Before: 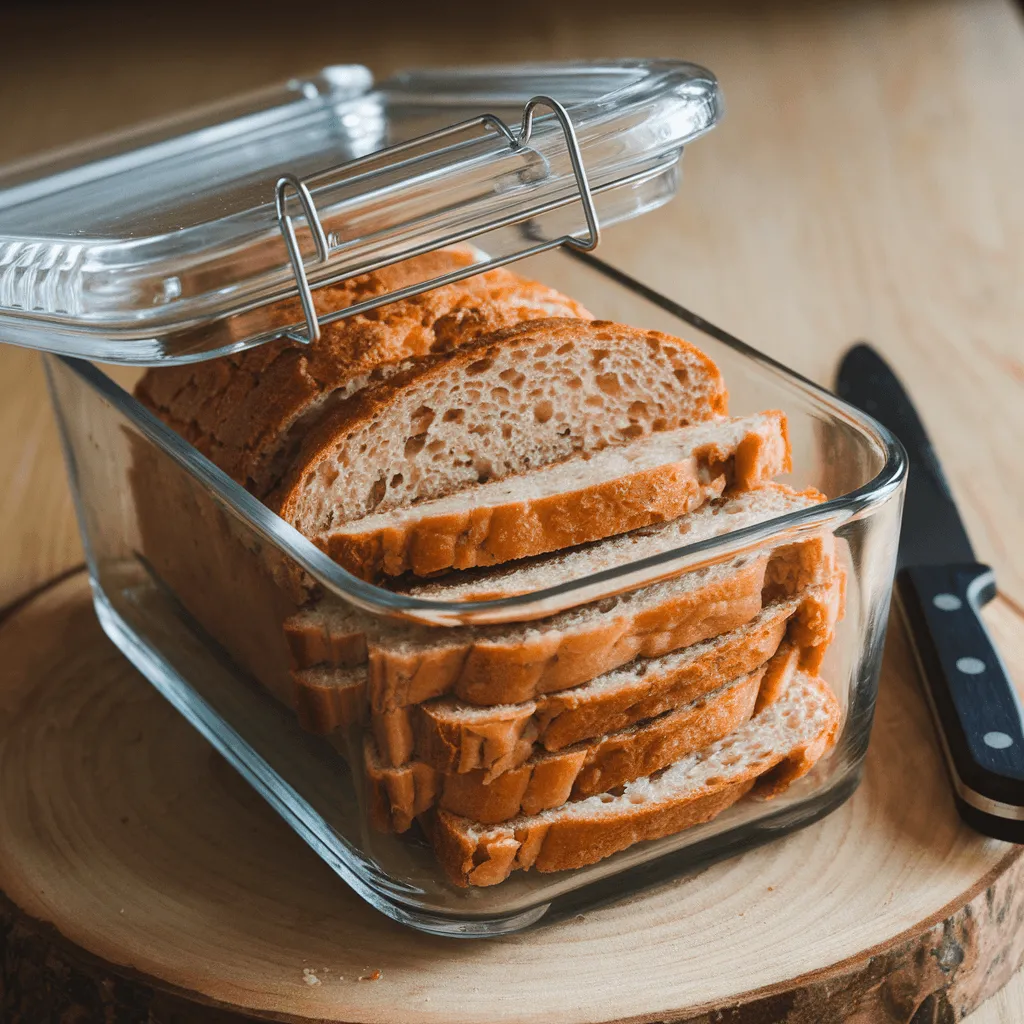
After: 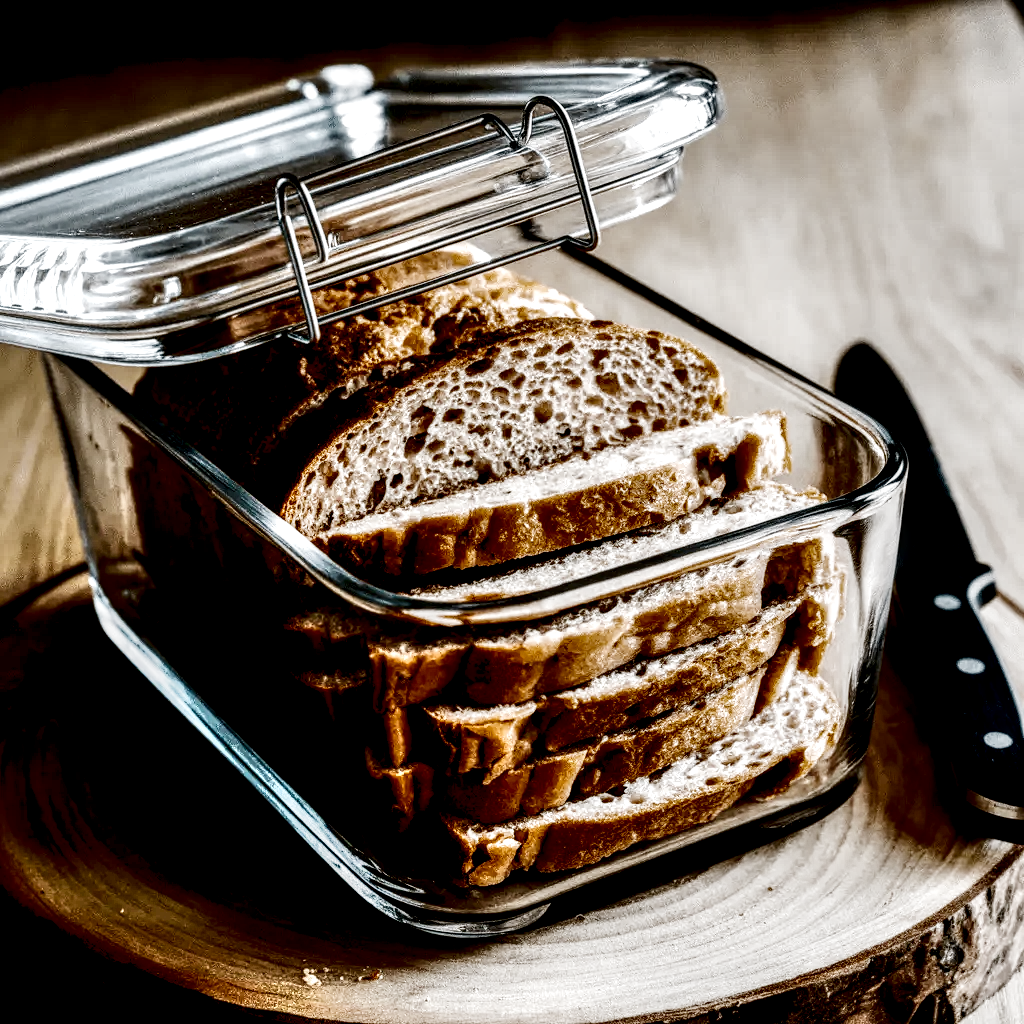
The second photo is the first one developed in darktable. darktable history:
local contrast: detail 202%
tone equalizer: -8 EV -0.785 EV, -7 EV -0.672 EV, -6 EV -0.625 EV, -5 EV -0.37 EV, -3 EV 0.396 EV, -2 EV 0.6 EV, -1 EV 0.697 EV, +0 EV 0.753 EV, edges refinement/feathering 500, mask exposure compensation -1.57 EV, preserve details no
contrast brightness saturation: brightness -0.512
color balance rgb: highlights gain › chroma 0.237%, highlights gain › hue 331.24°, perceptual saturation grading › global saturation 0.277%, global vibrance 20%
filmic rgb: black relative exposure -5.1 EV, white relative exposure 3.97 EV, hardness 2.88, contrast 1.391, highlights saturation mix -18.83%, preserve chrominance no, color science v5 (2021)
exposure: black level correction 0, exposure 0.199 EV, compensate exposure bias true, compensate highlight preservation false
shadows and highlights: low approximation 0.01, soften with gaussian
